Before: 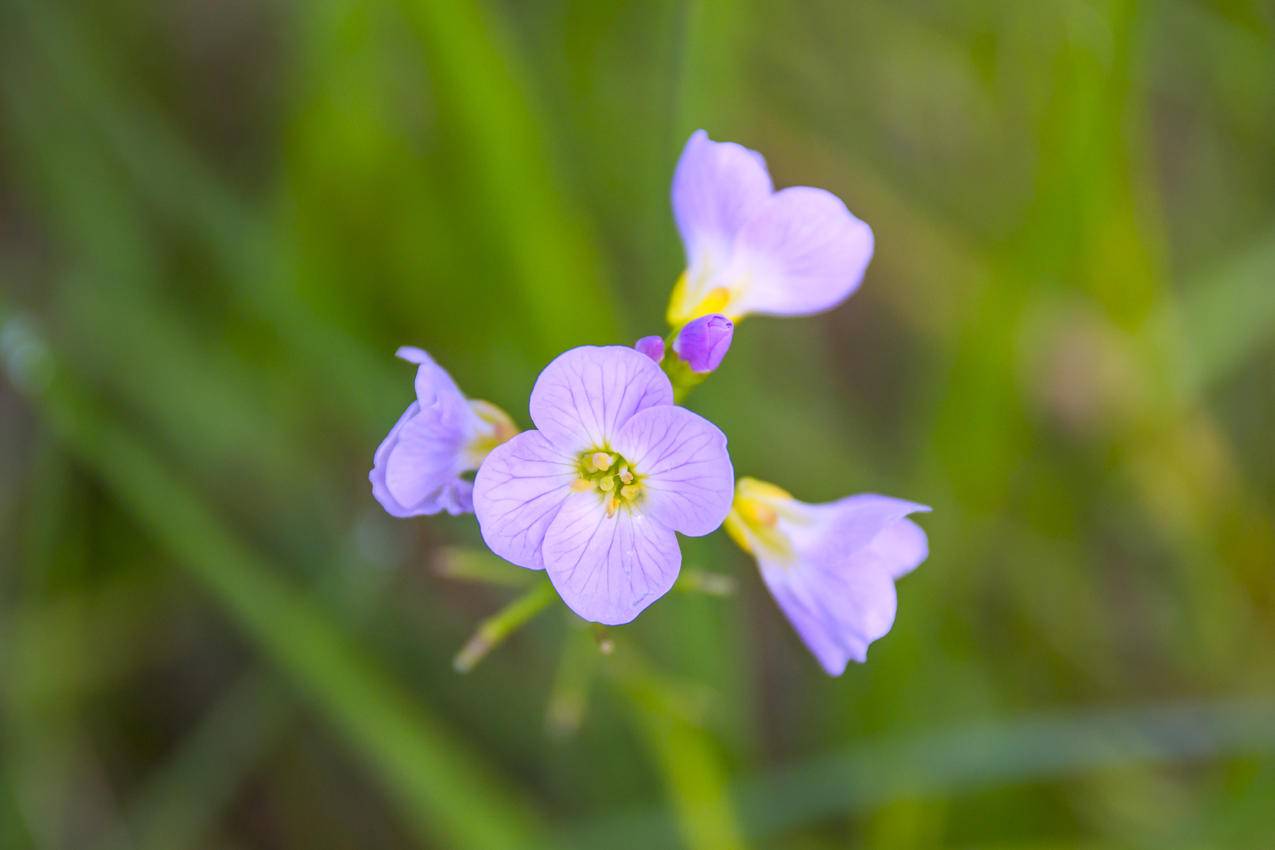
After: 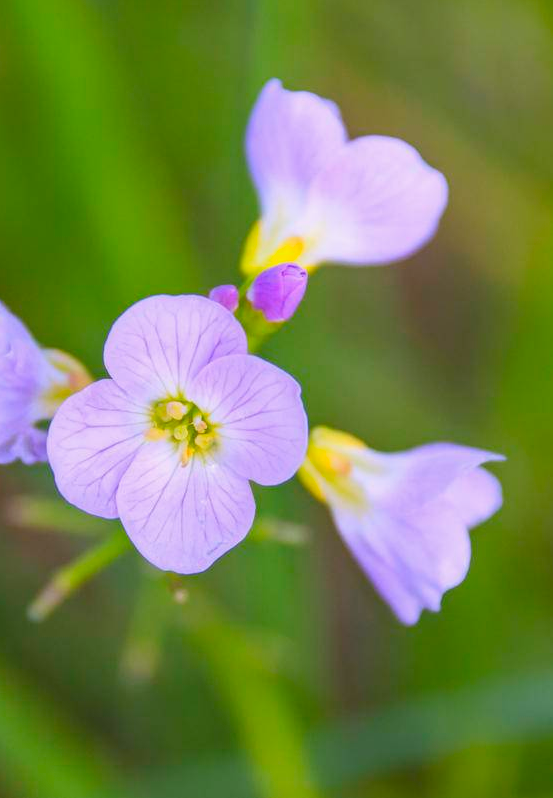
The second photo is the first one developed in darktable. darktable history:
color balance: lift [1.004, 1.002, 1.002, 0.998], gamma [1, 1.007, 1.002, 0.993], gain [1, 0.977, 1.013, 1.023], contrast -3.64%
crop: left 33.452%, top 6.025%, right 23.155%
